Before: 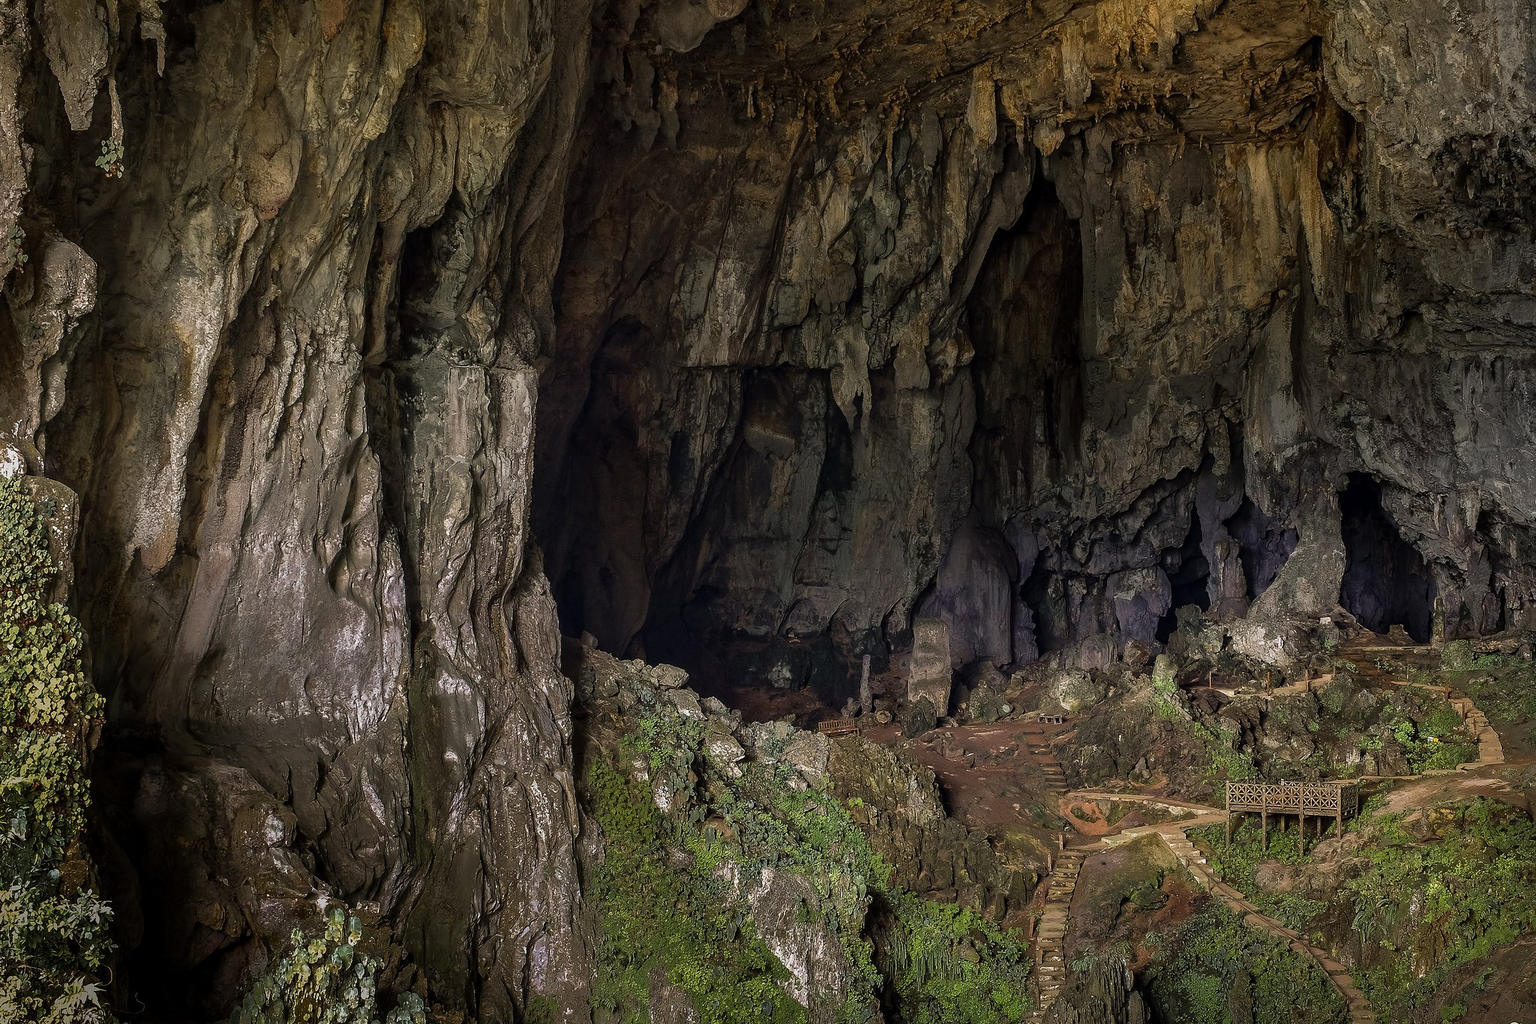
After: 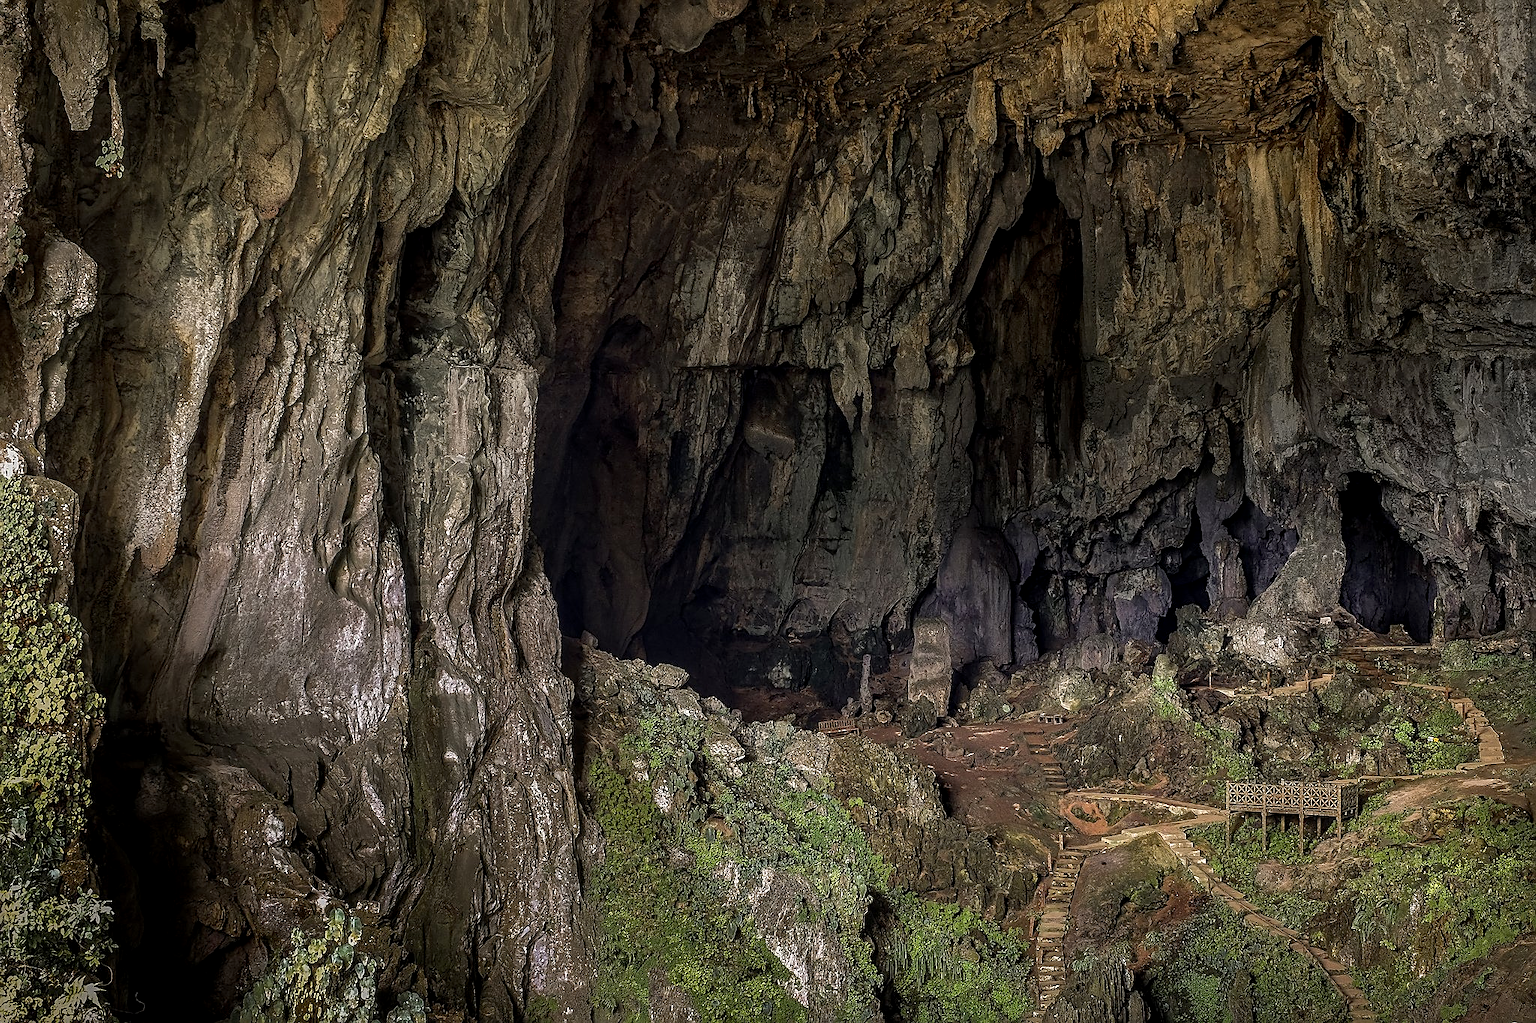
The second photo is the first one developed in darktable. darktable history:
local contrast: on, module defaults
sharpen: amount 0.582
